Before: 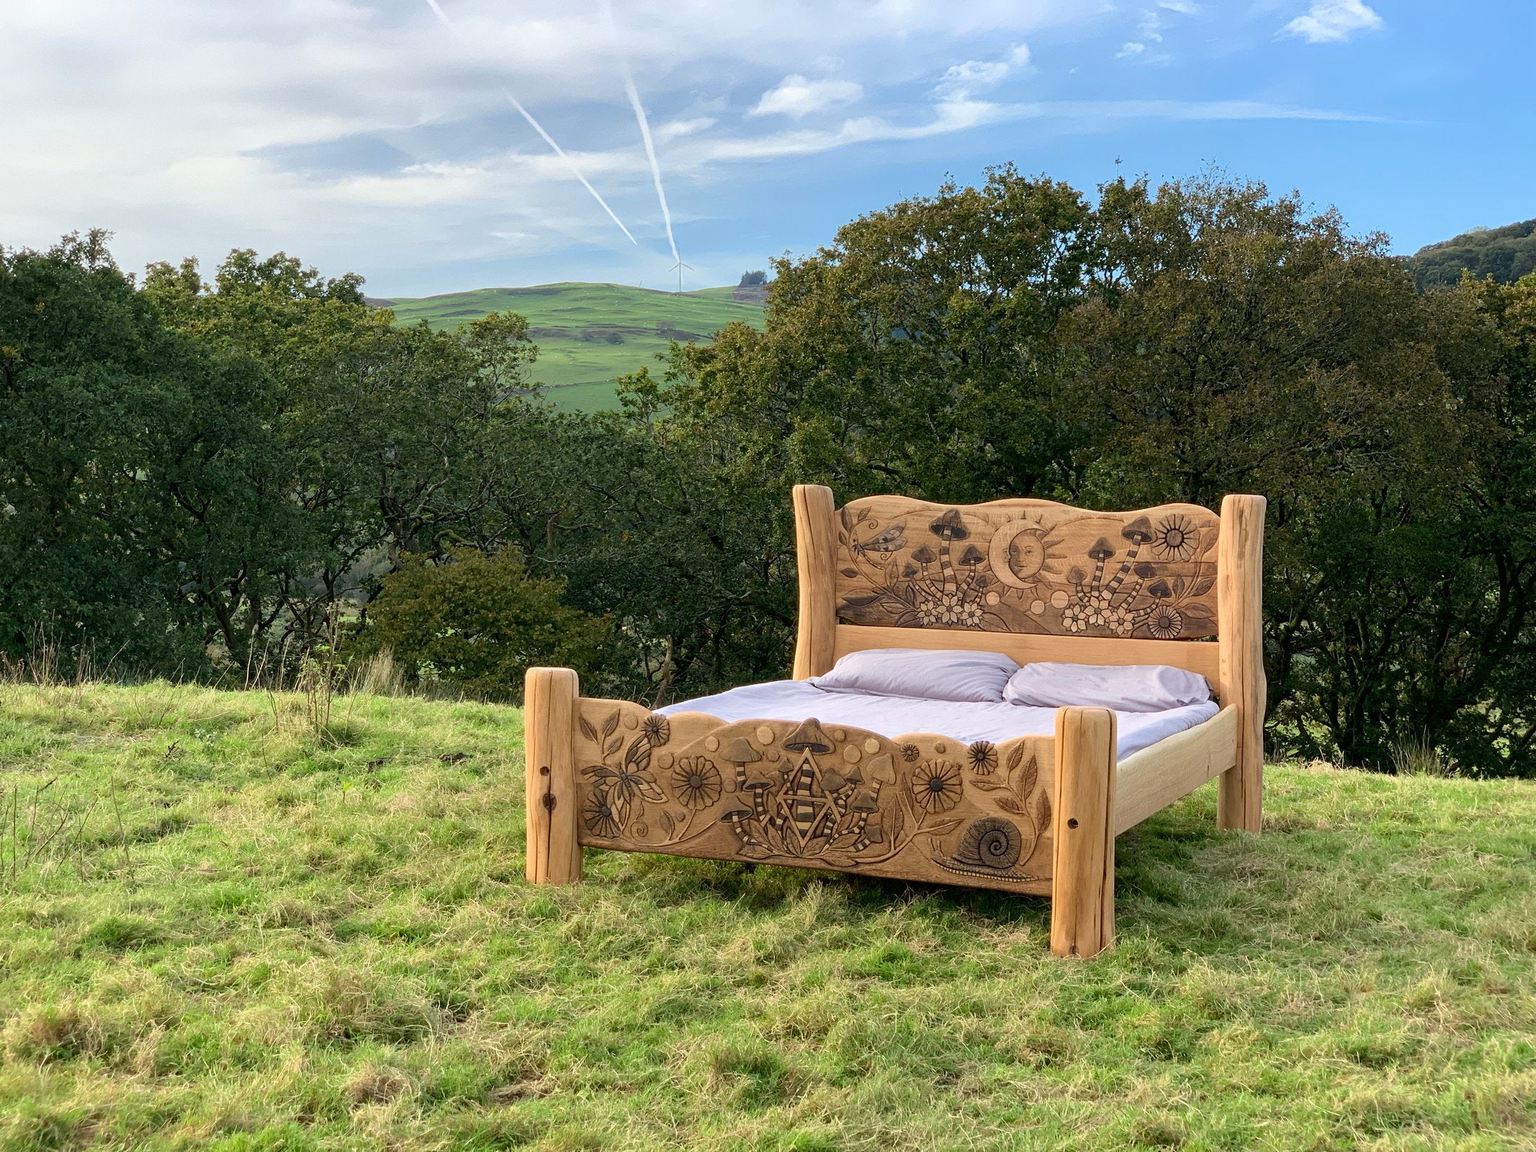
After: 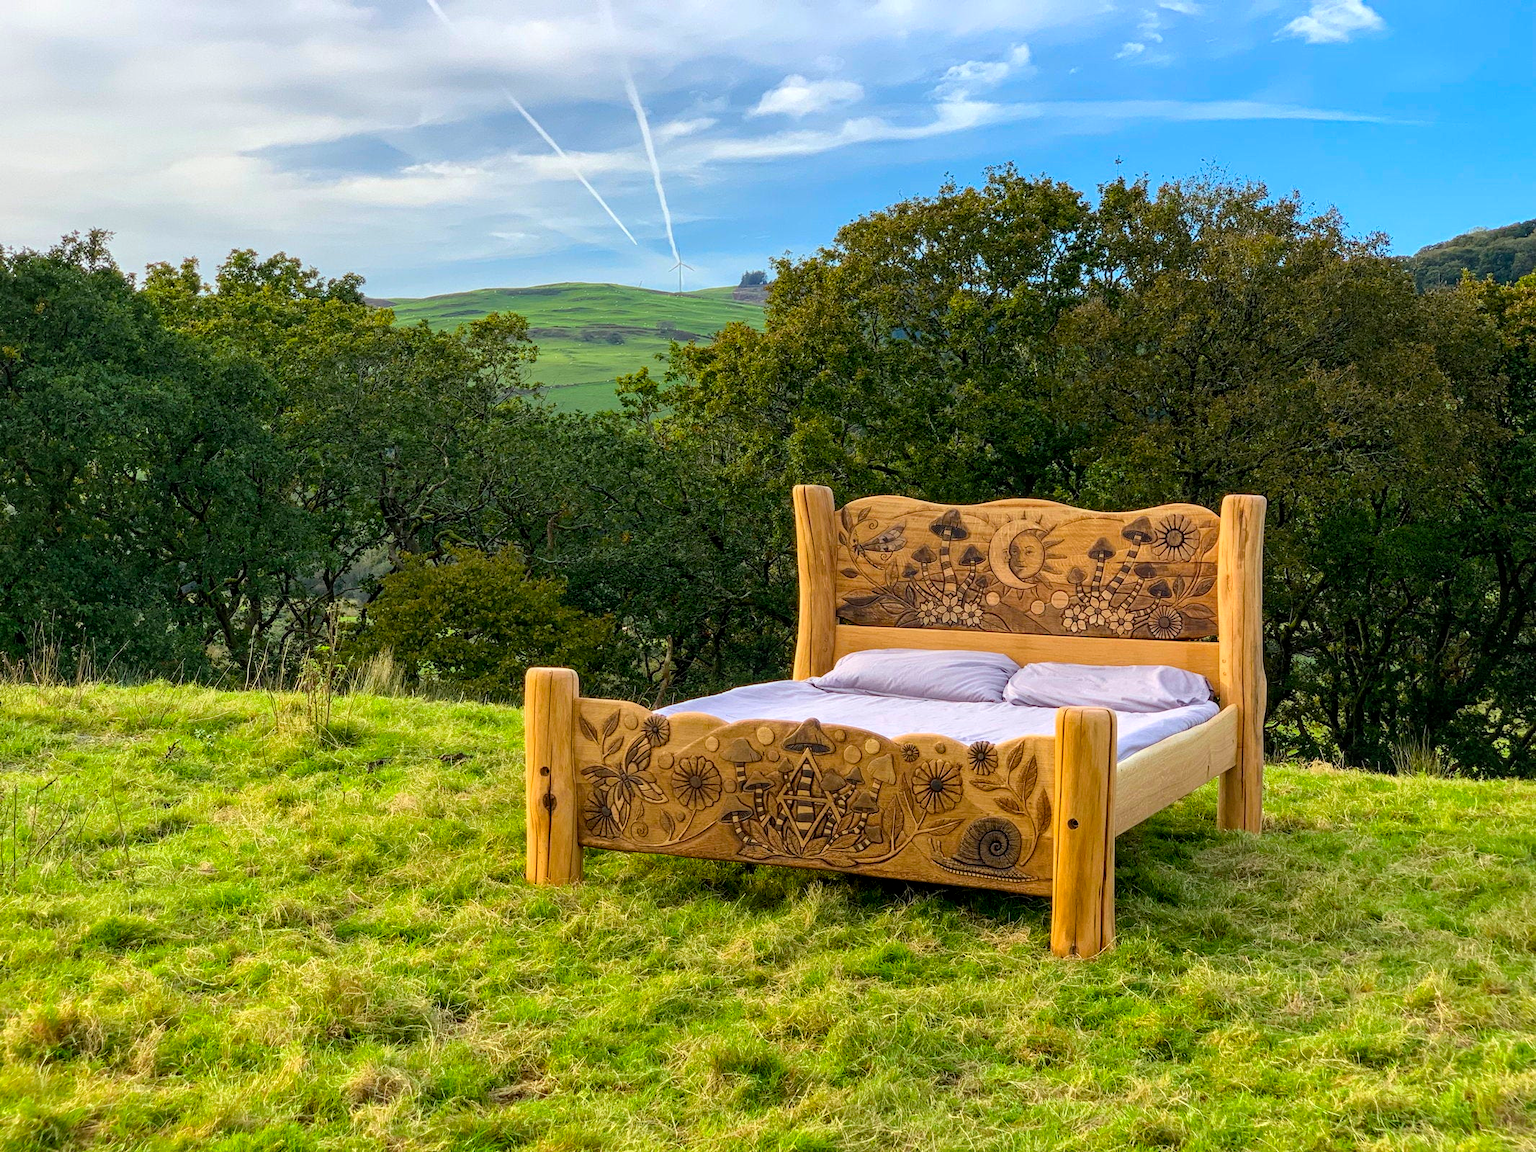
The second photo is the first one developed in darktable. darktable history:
color balance rgb: linear chroma grading › global chroma 15%, perceptual saturation grading › global saturation 30%
local contrast: on, module defaults
